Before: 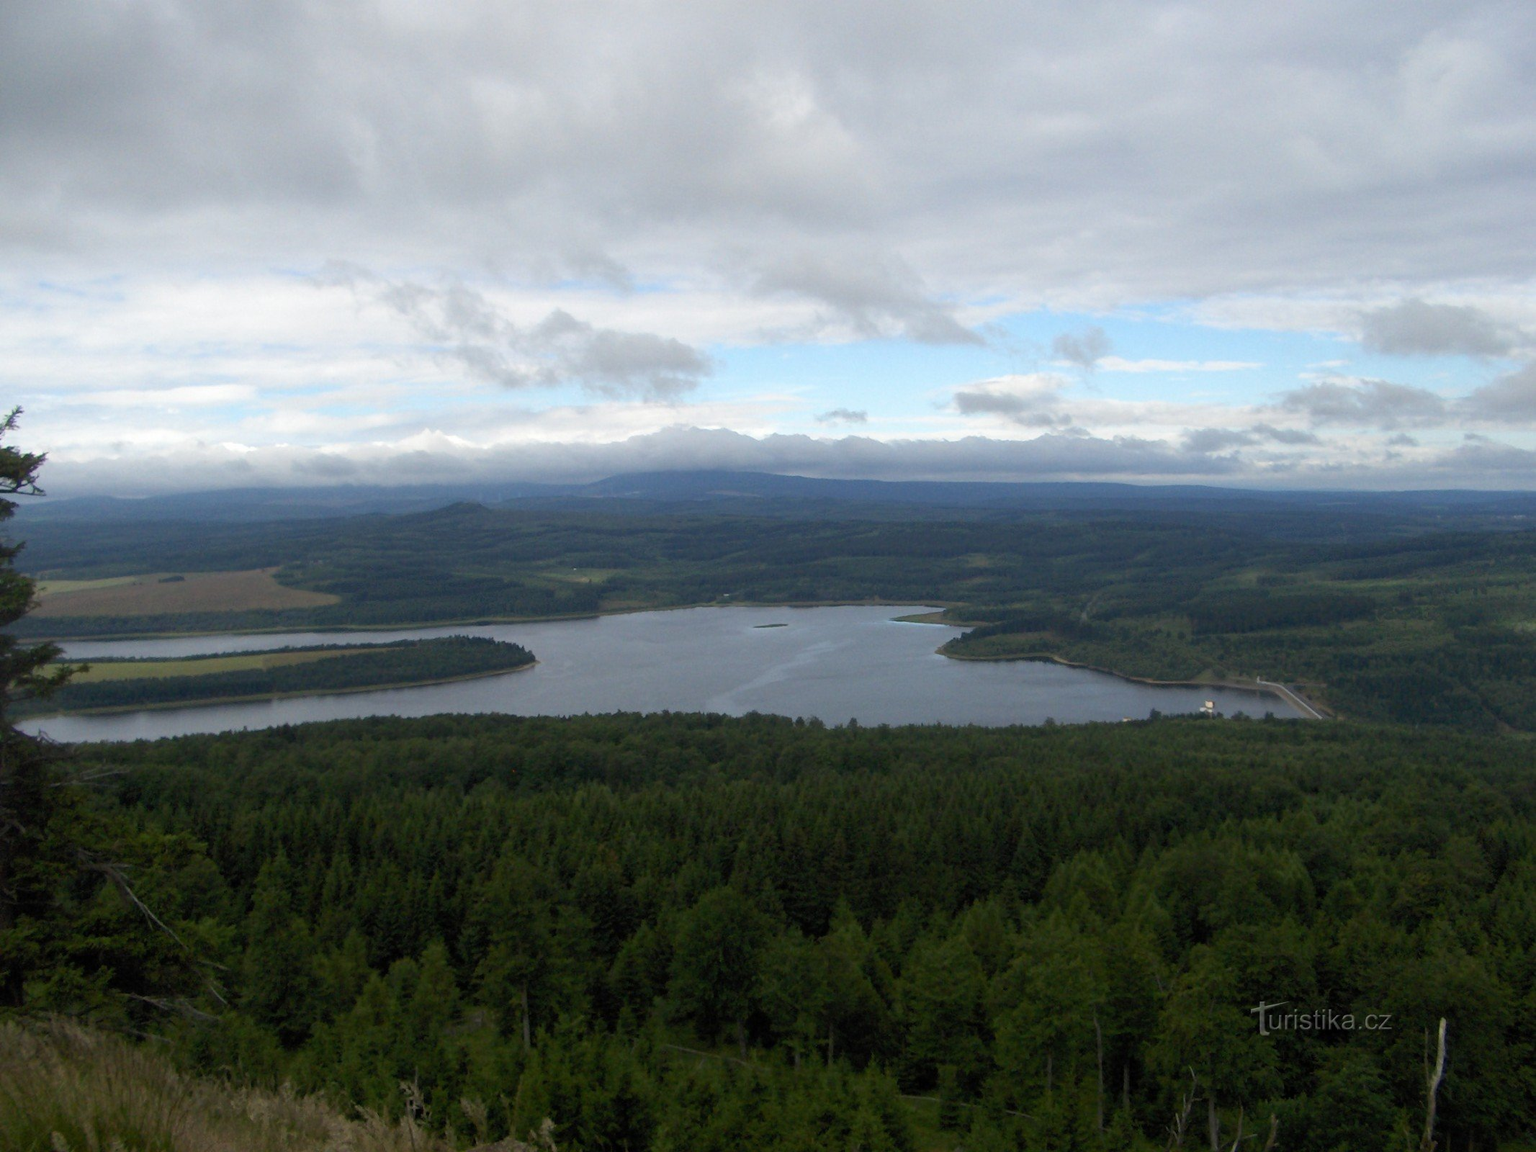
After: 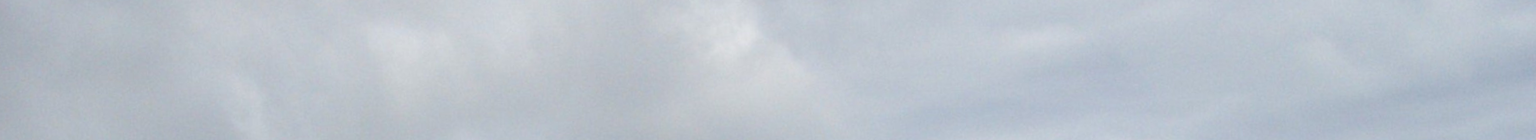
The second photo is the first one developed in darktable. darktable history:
rotate and perspective: rotation -3.18°, automatic cropping off
crop and rotate: left 9.644%, top 9.491%, right 6.021%, bottom 80.509%
